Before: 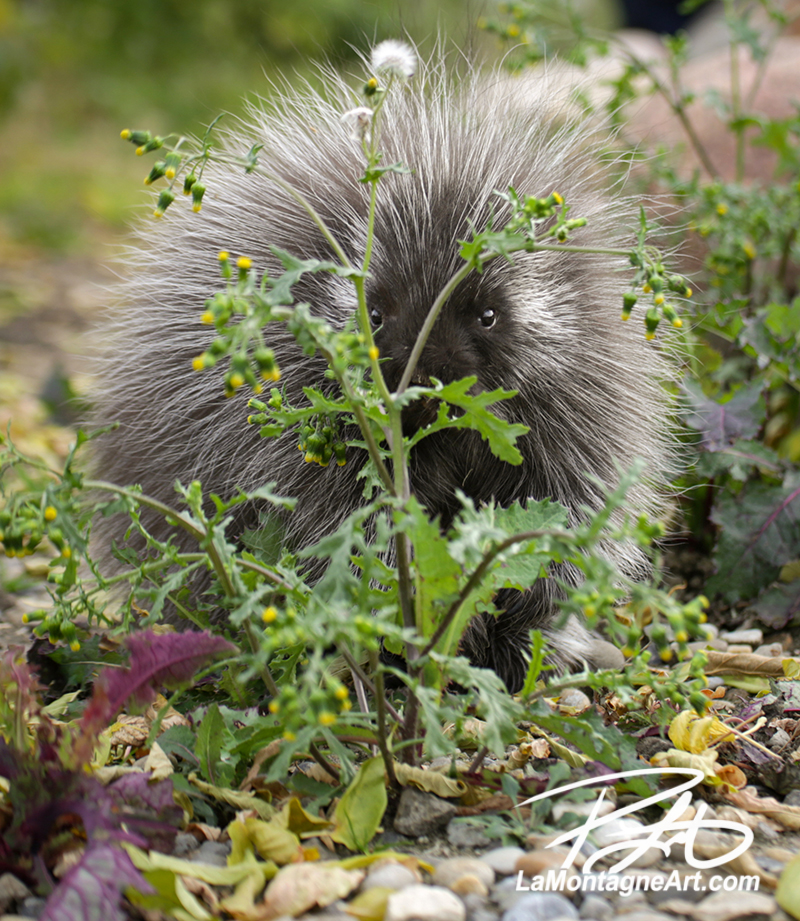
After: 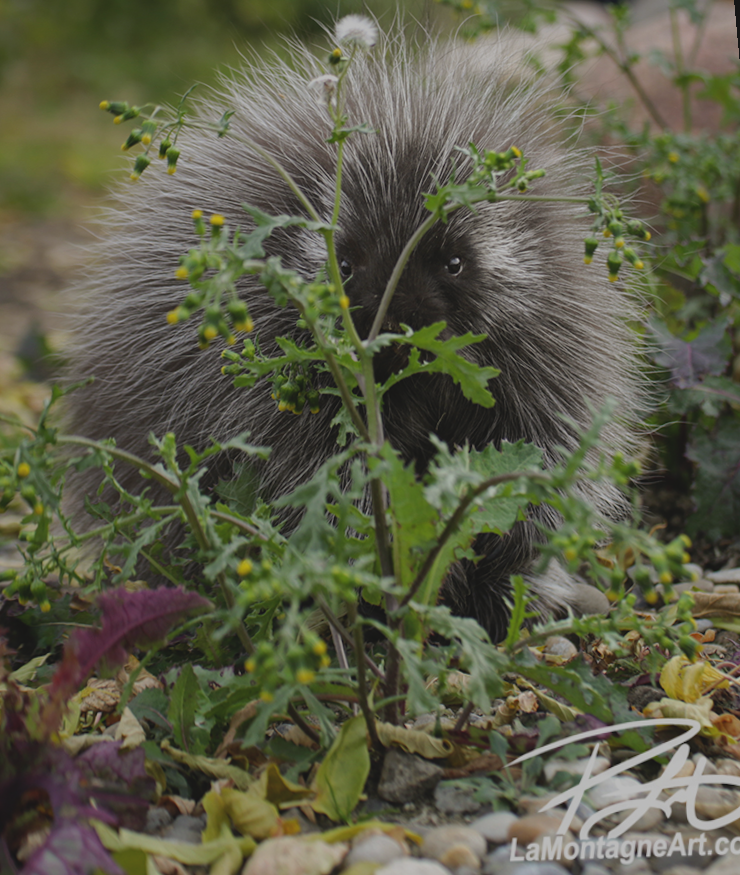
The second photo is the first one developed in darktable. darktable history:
rotate and perspective: rotation -1.68°, lens shift (vertical) -0.146, crop left 0.049, crop right 0.912, crop top 0.032, crop bottom 0.96
exposure: black level correction -0.016, exposure -1.018 EV, compensate highlight preservation false
